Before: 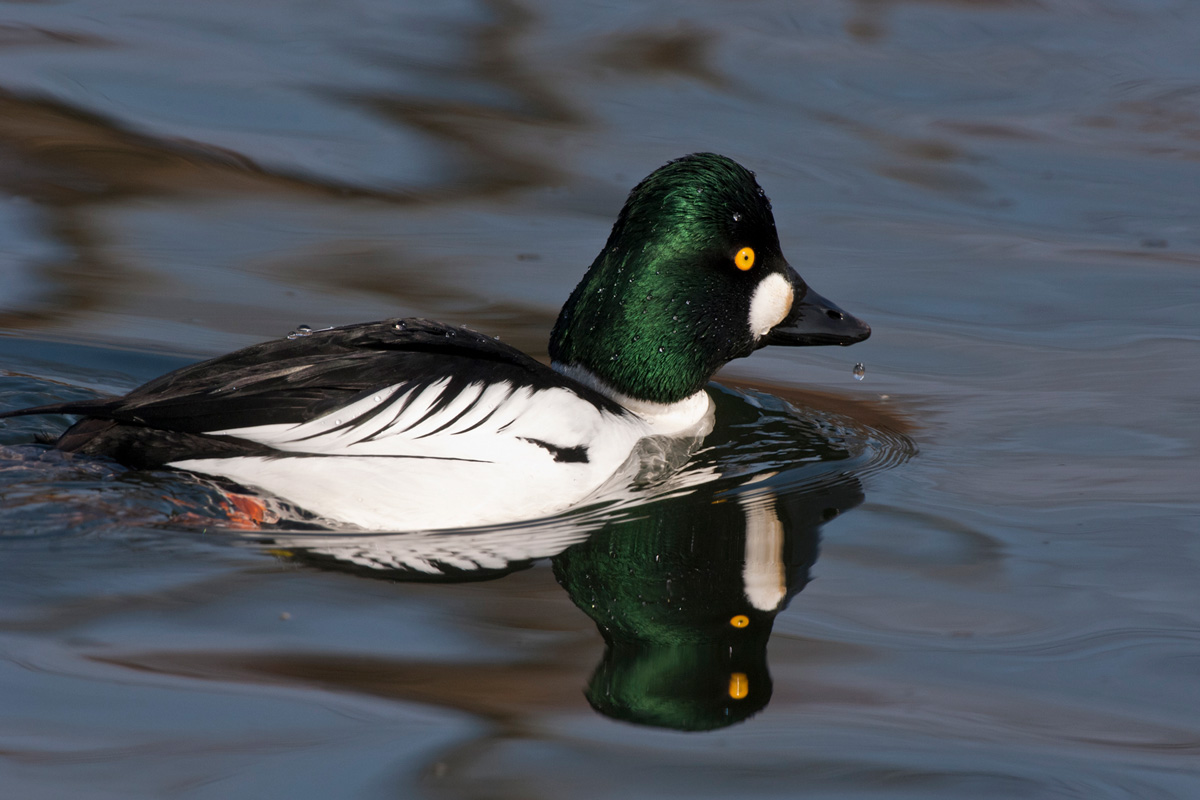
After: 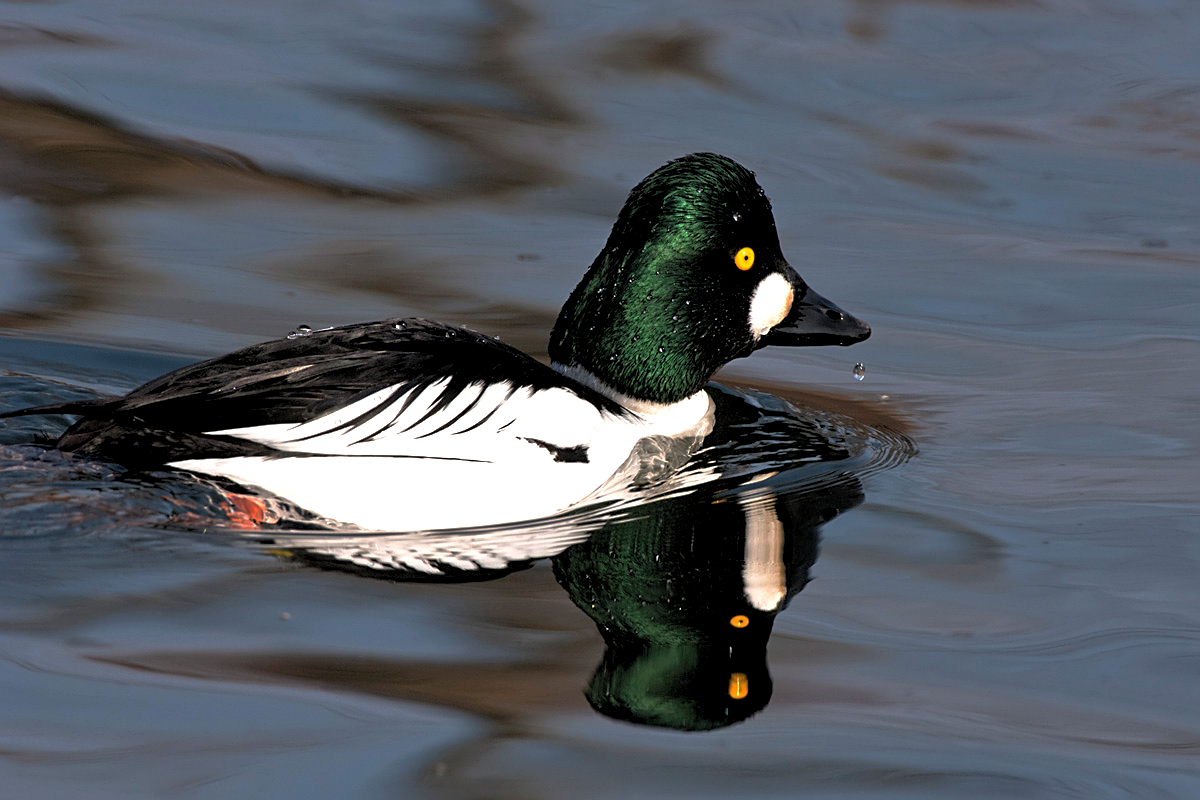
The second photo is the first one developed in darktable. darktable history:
exposure: black level correction 0, exposure 0.6 EV, compensate exposure bias true, compensate highlight preservation false
sharpen: on, module defaults
rgb levels: levels [[0.013, 0.434, 0.89], [0, 0.5, 1], [0, 0.5, 1]]
base curve: curves: ch0 [(0, 0) (0.595, 0.418) (1, 1)], preserve colors none
